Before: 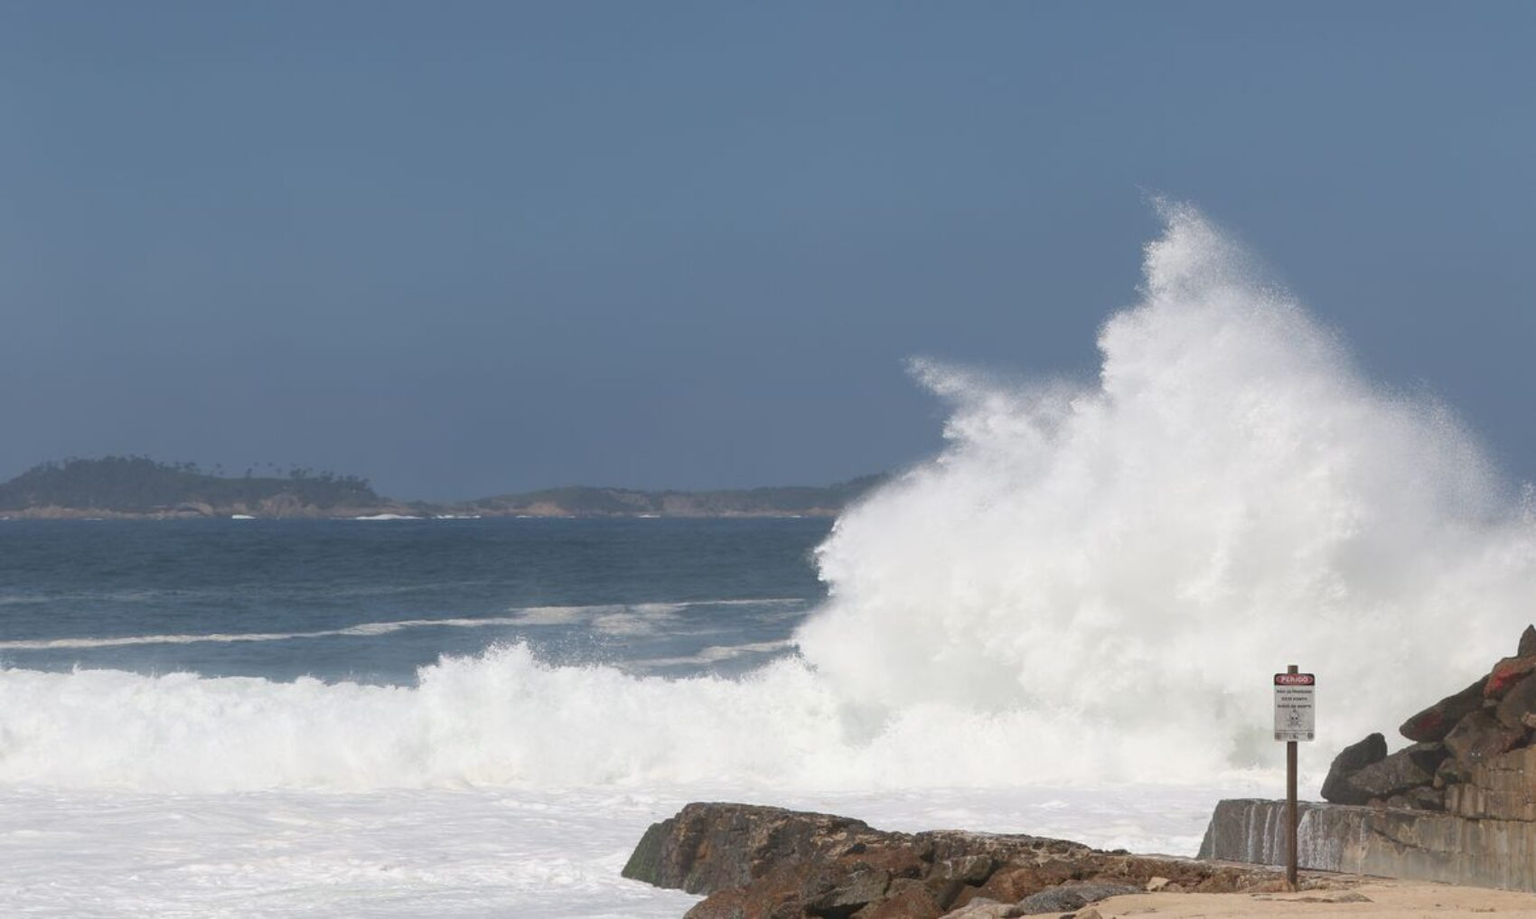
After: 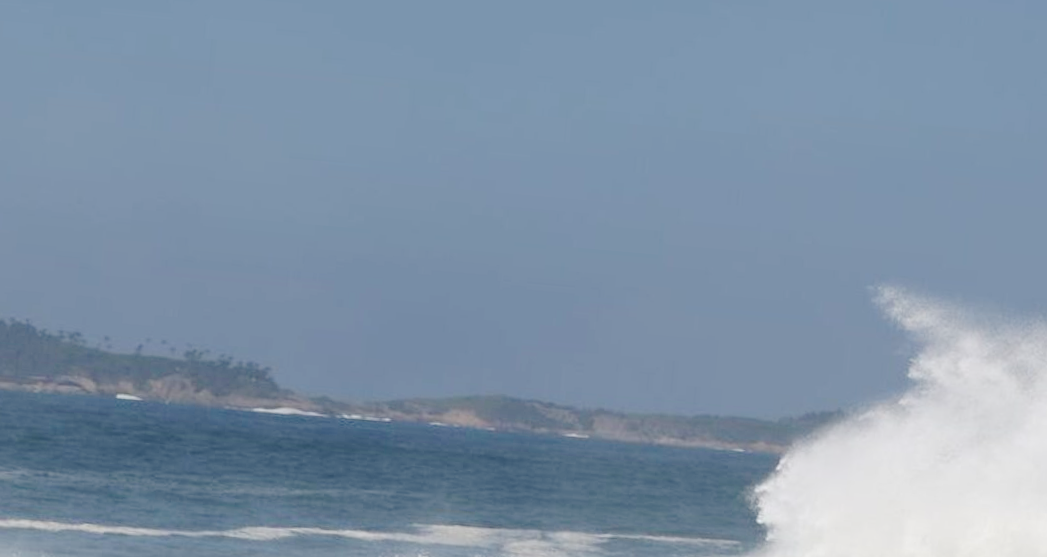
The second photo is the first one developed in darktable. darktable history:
tone curve: curves: ch0 [(0, 0) (0.003, 0.031) (0.011, 0.033) (0.025, 0.038) (0.044, 0.049) (0.069, 0.059) (0.1, 0.071) (0.136, 0.093) (0.177, 0.142) (0.224, 0.204) (0.277, 0.292) (0.335, 0.387) (0.399, 0.484) (0.468, 0.567) (0.543, 0.643) (0.623, 0.712) (0.709, 0.776) (0.801, 0.837) (0.898, 0.903) (1, 1)], preserve colors none
crop and rotate: angle -4.99°, left 2.122%, top 6.945%, right 27.566%, bottom 30.519%
